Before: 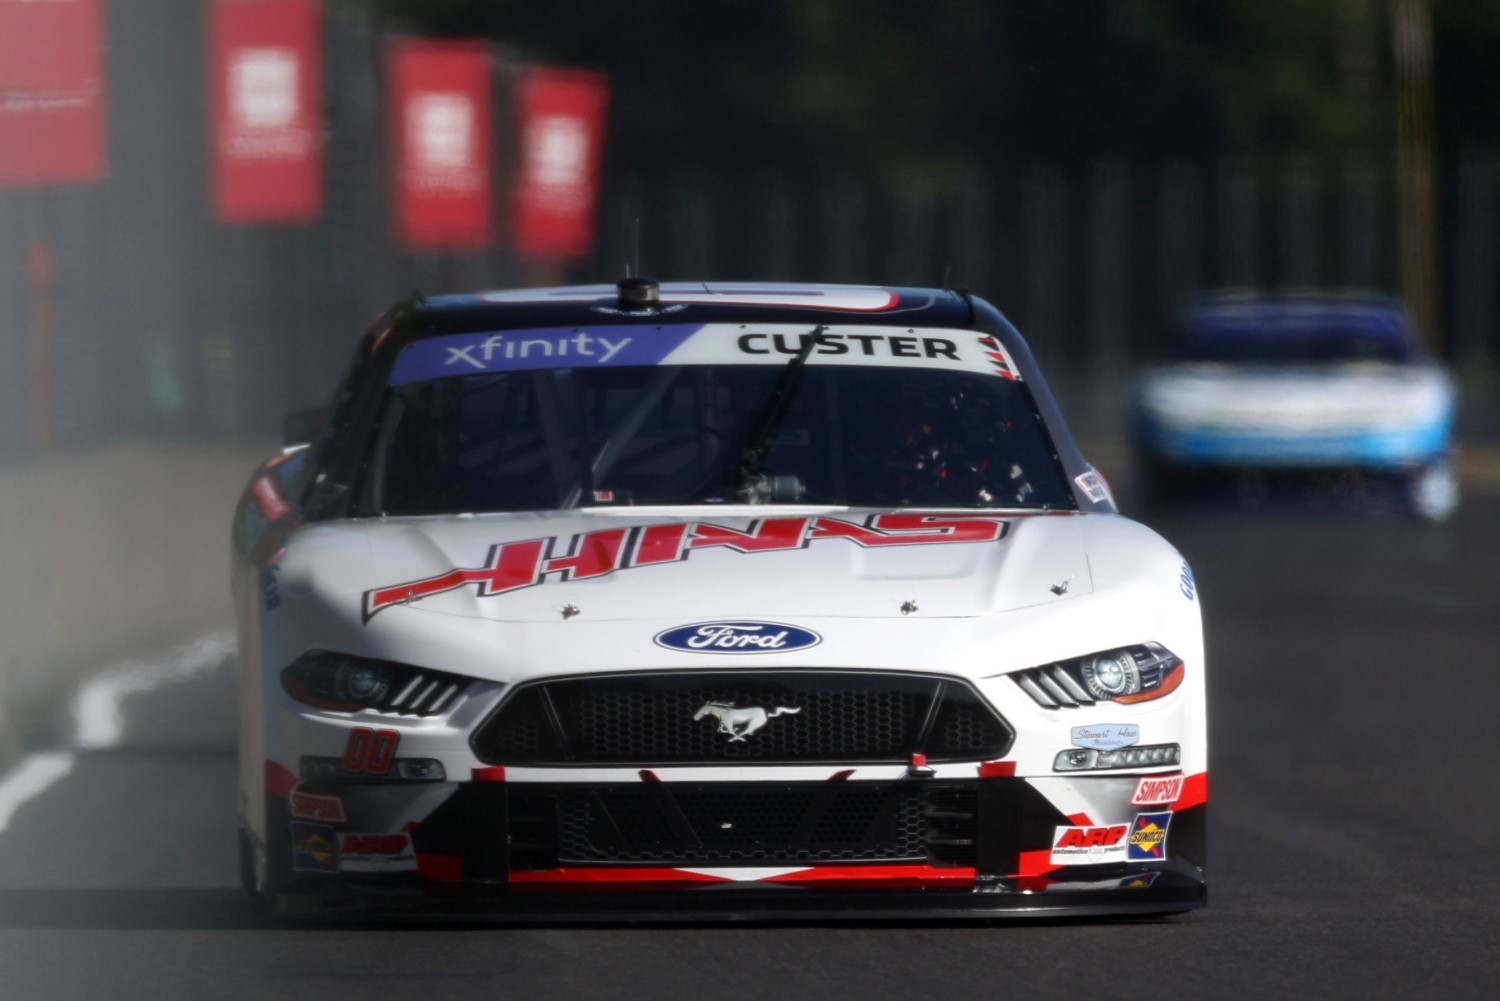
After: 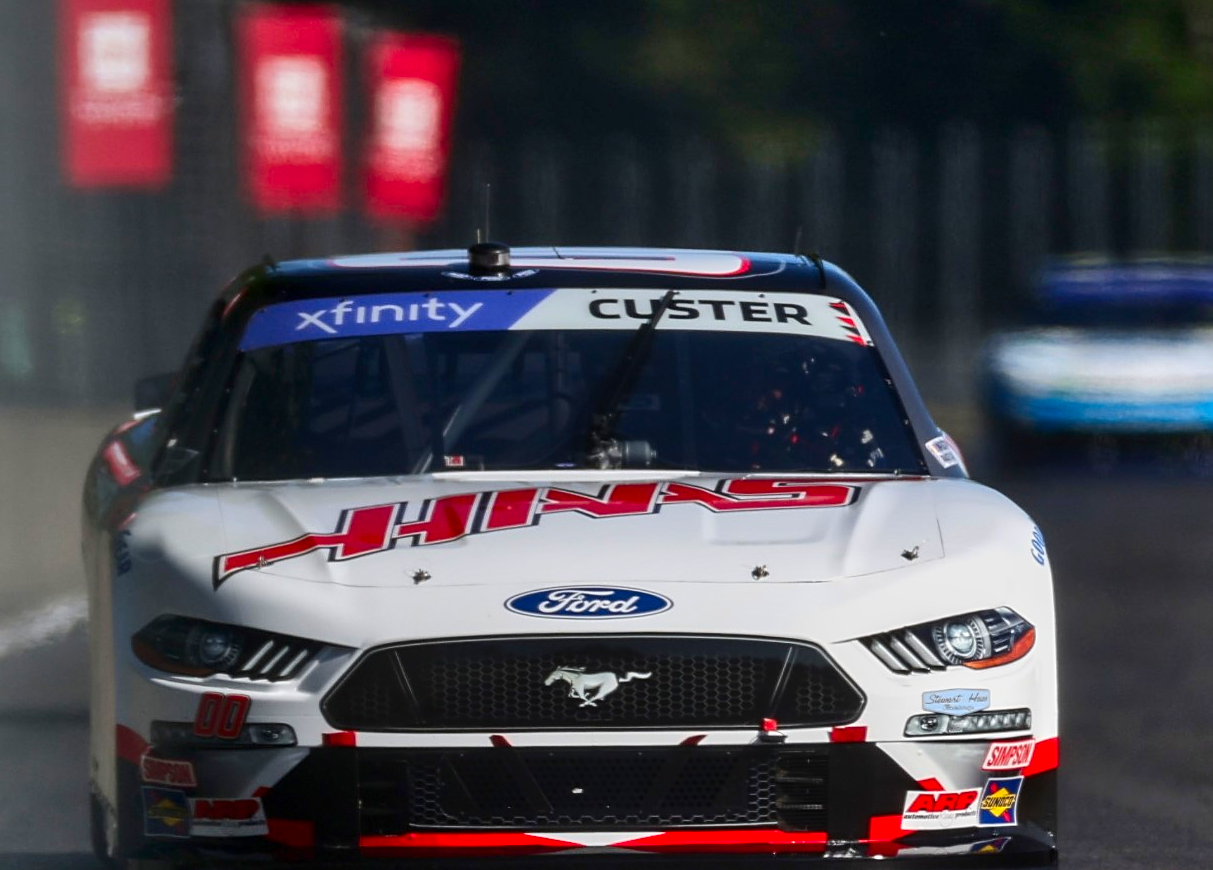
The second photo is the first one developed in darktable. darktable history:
shadows and highlights: white point adjustment -3.49, highlights -63.4, soften with gaussian
contrast brightness saturation: contrast 0.16, saturation 0.334
crop: left 9.938%, top 3.497%, right 9.185%, bottom 9.499%
local contrast: on, module defaults
sharpen: on, module defaults
